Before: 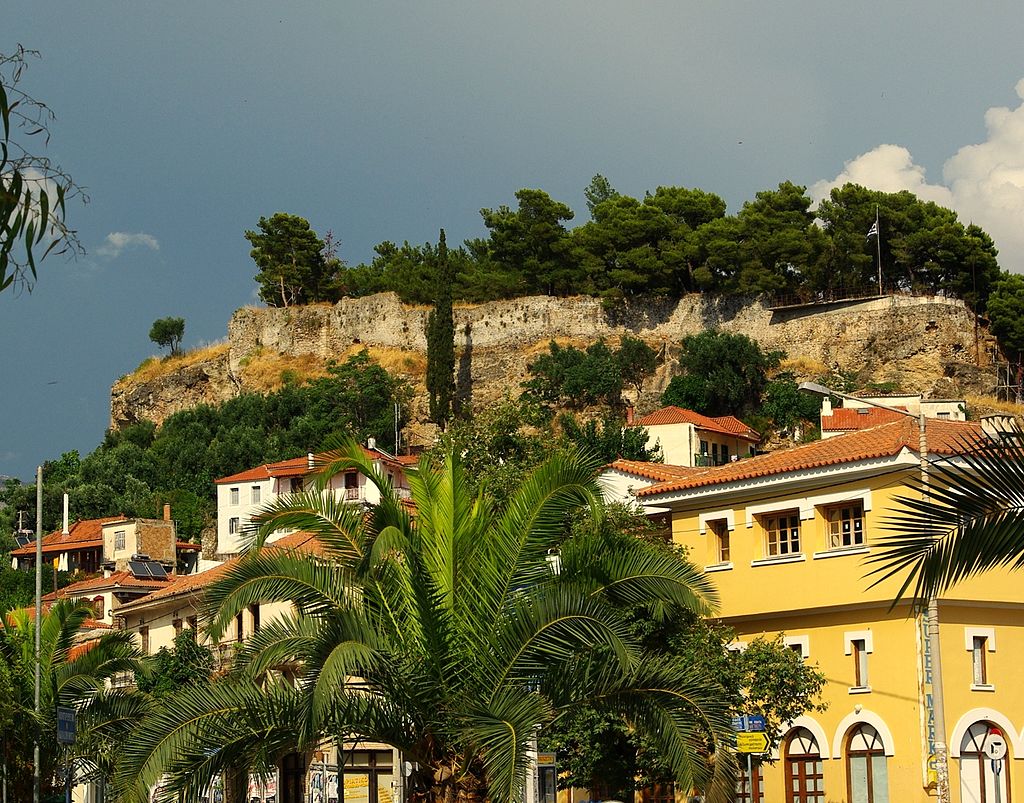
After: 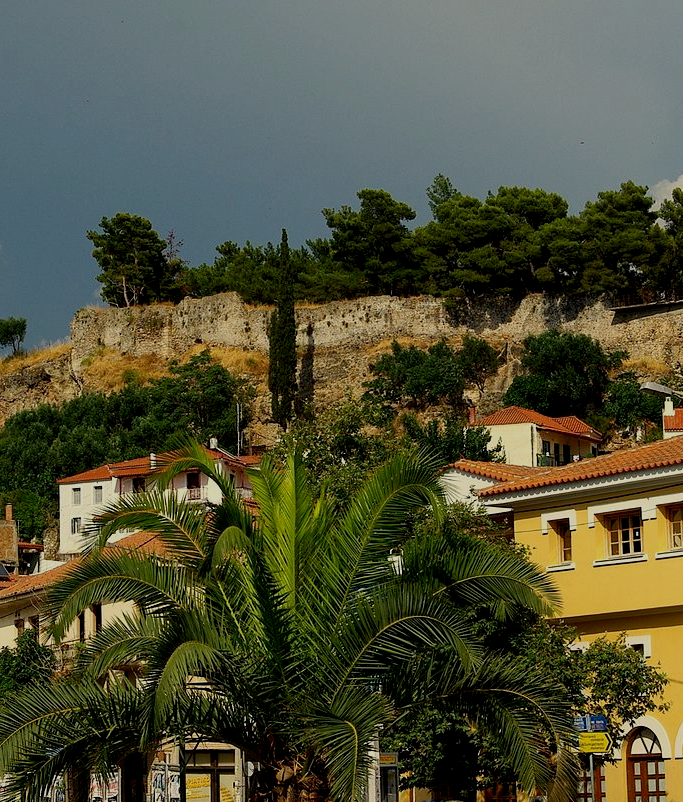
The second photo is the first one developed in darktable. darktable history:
exposure: black level correction 0.009, exposure -0.637 EV, compensate highlight preservation false
crop and rotate: left 15.446%, right 17.836%
